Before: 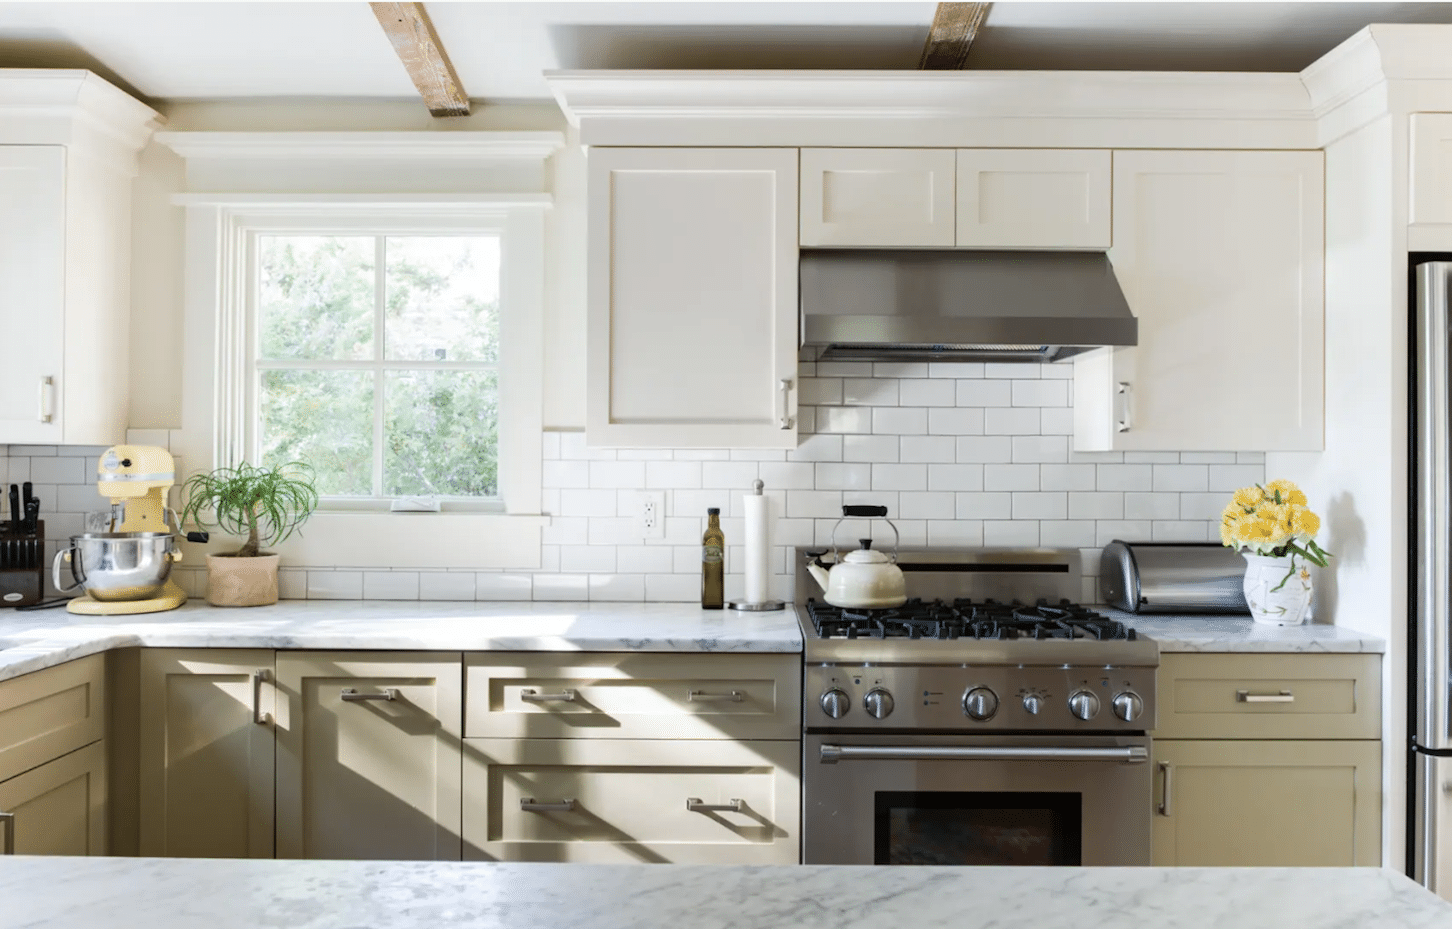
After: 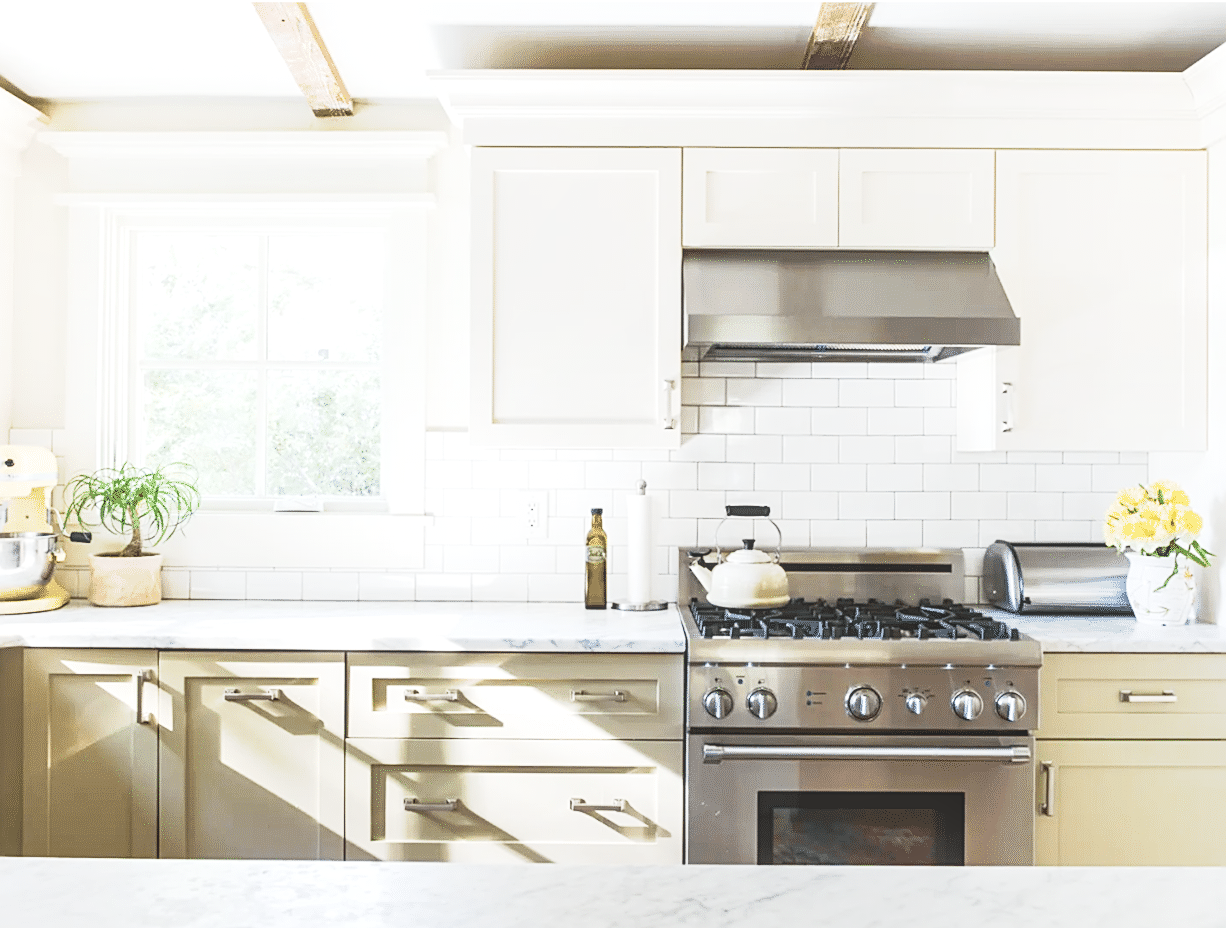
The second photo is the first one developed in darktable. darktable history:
local contrast: highlights 45%, shadows 2%, detail 100%
exposure: black level correction 0, exposure 0.699 EV, compensate exposure bias true, compensate highlight preservation false
sharpen: on, module defaults
crop: left 8.087%, right 7.425%
tone curve: curves: ch0 [(0, 0) (0.003, 0.003) (0.011, 0.011) (0.025, 0.025) (0.044, 0.044) (0.069, 0.068) (0.1, 0.099) (0.136, 0.134) (0.177, 0.175) (0.224, 0.222) (0.277, 0.274) (0.335, 0.331) (0.399, 0.395) (0.468, 0.463) (0.543, 0.554) (0.623, 0.632) (0.709, 0.716) (0.801, 0.805) (0.898, 0.9) (1, 1)], preserve colors none
base curve: curves: ch0 [(0, 0) (0.088, 0.125) (0.176, 0.251) (0.354, 0.501) (0.613, 0.749) (1, 0.877)], preserve colors none
tone equalizer: -8 EV -0.391 EV, -7 EV -0.423 EV, -6 EV -0.331 EV, -5 EV -0.221 EV, -3 EV 0.192 EV, -2 EV 0.362 EV, -1 EV 0.37 EV, +0 EV 0.422 EV, edges refinement/feathering 500, mask exposure compensation -1.57 EV, preserve details no
